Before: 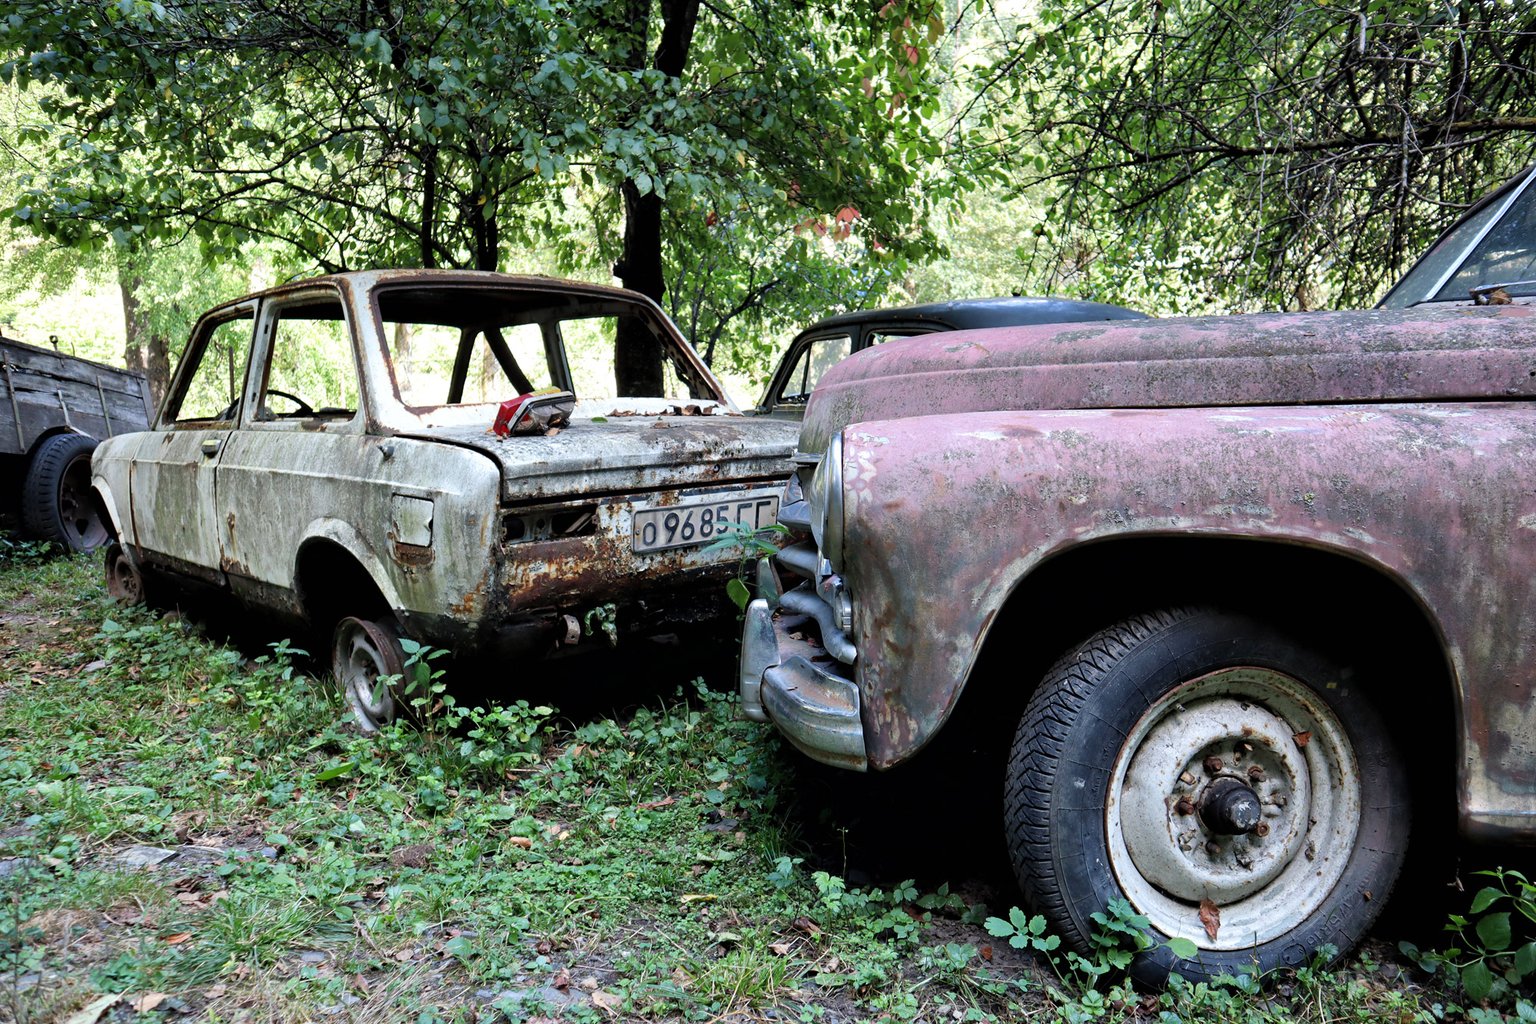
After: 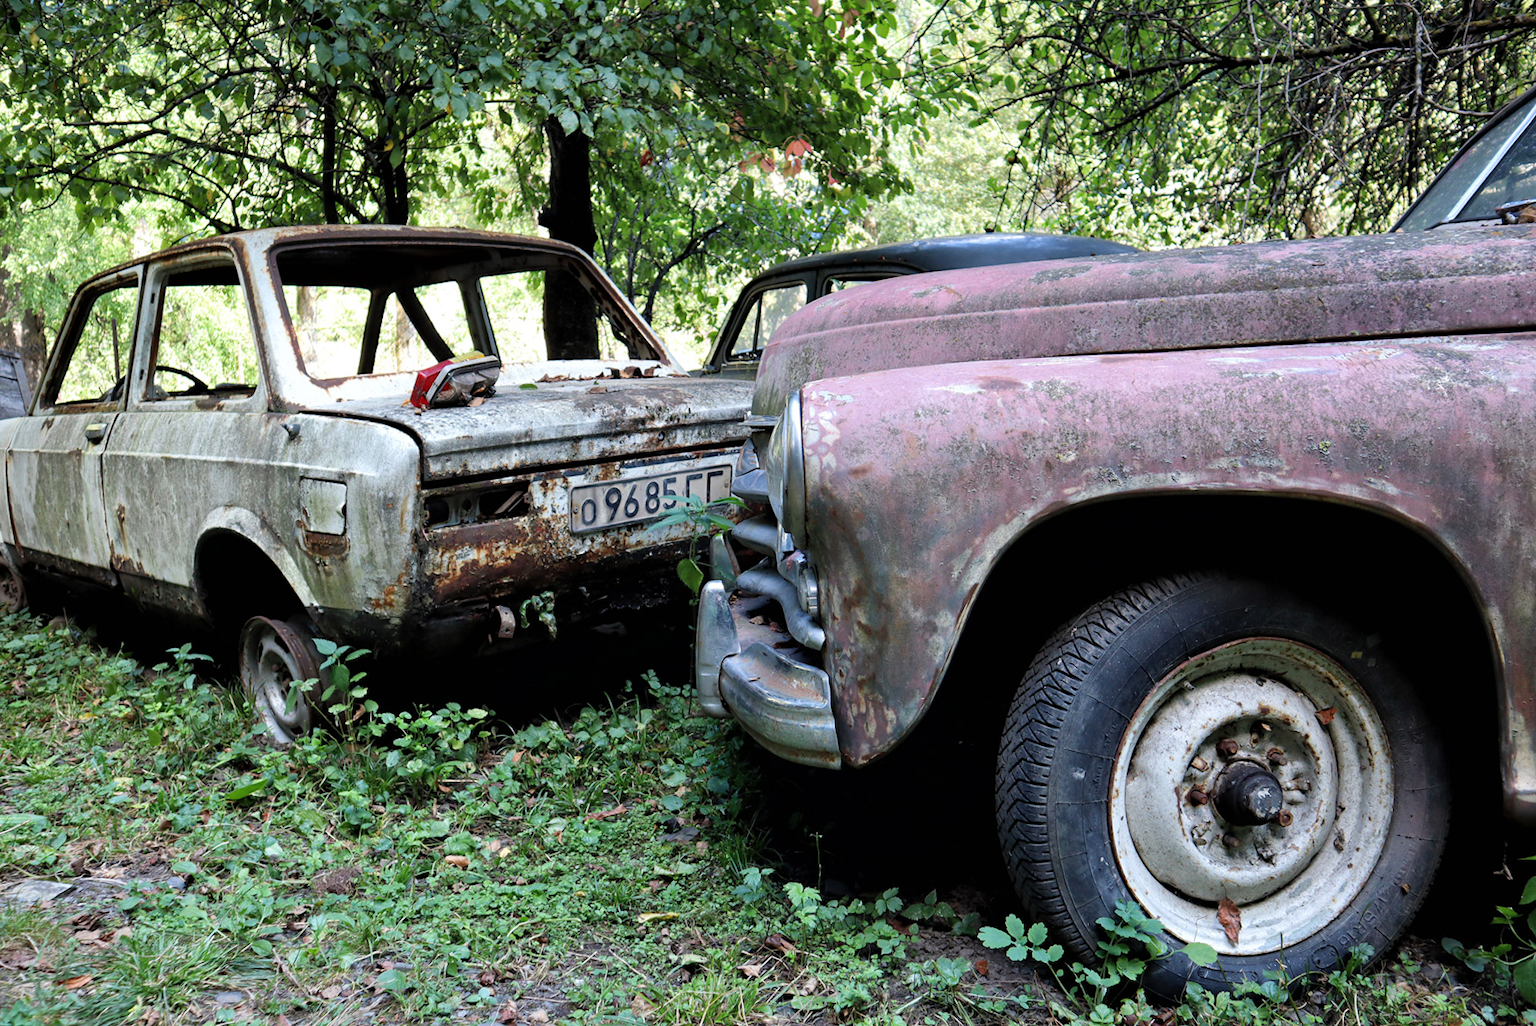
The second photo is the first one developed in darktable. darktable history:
crop and rotate: angle 1.98°, left 5.949%, top 5.706%
